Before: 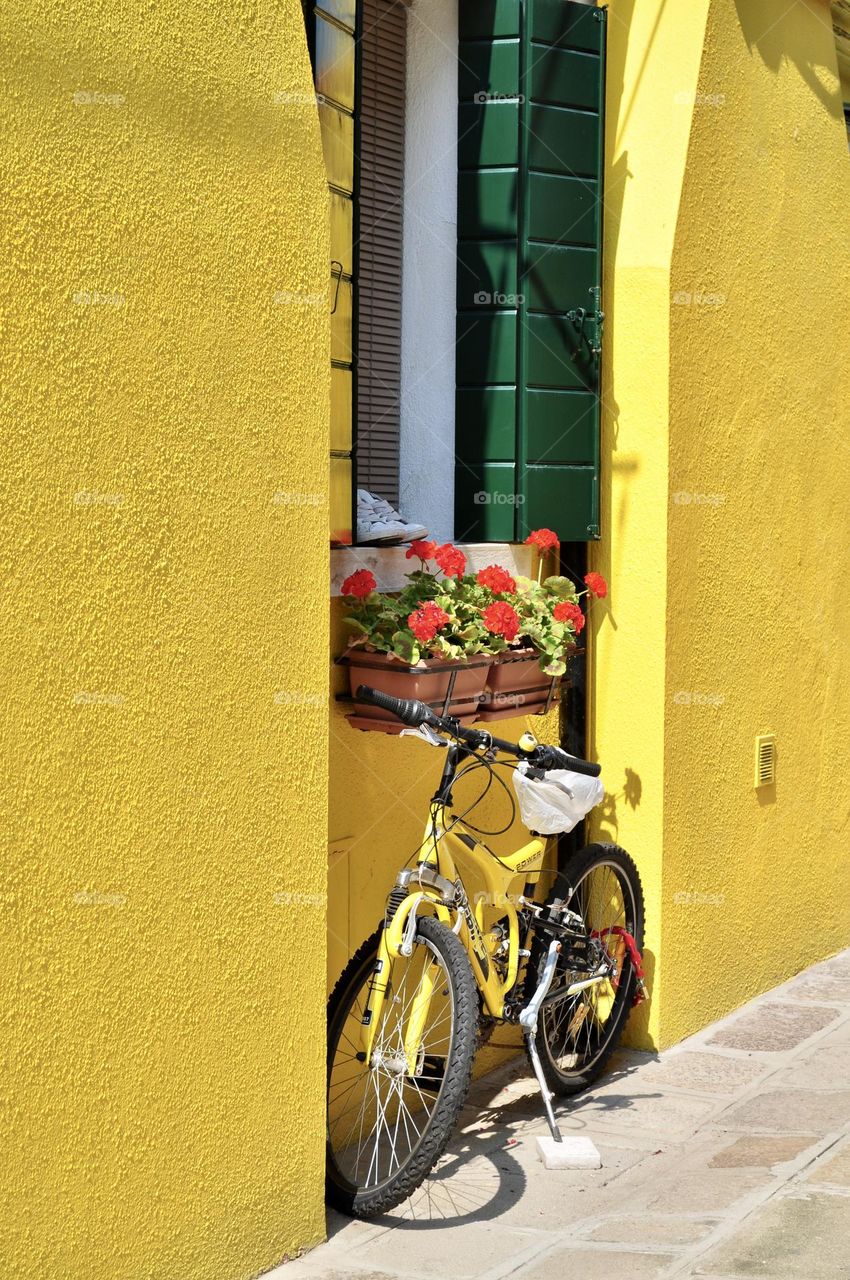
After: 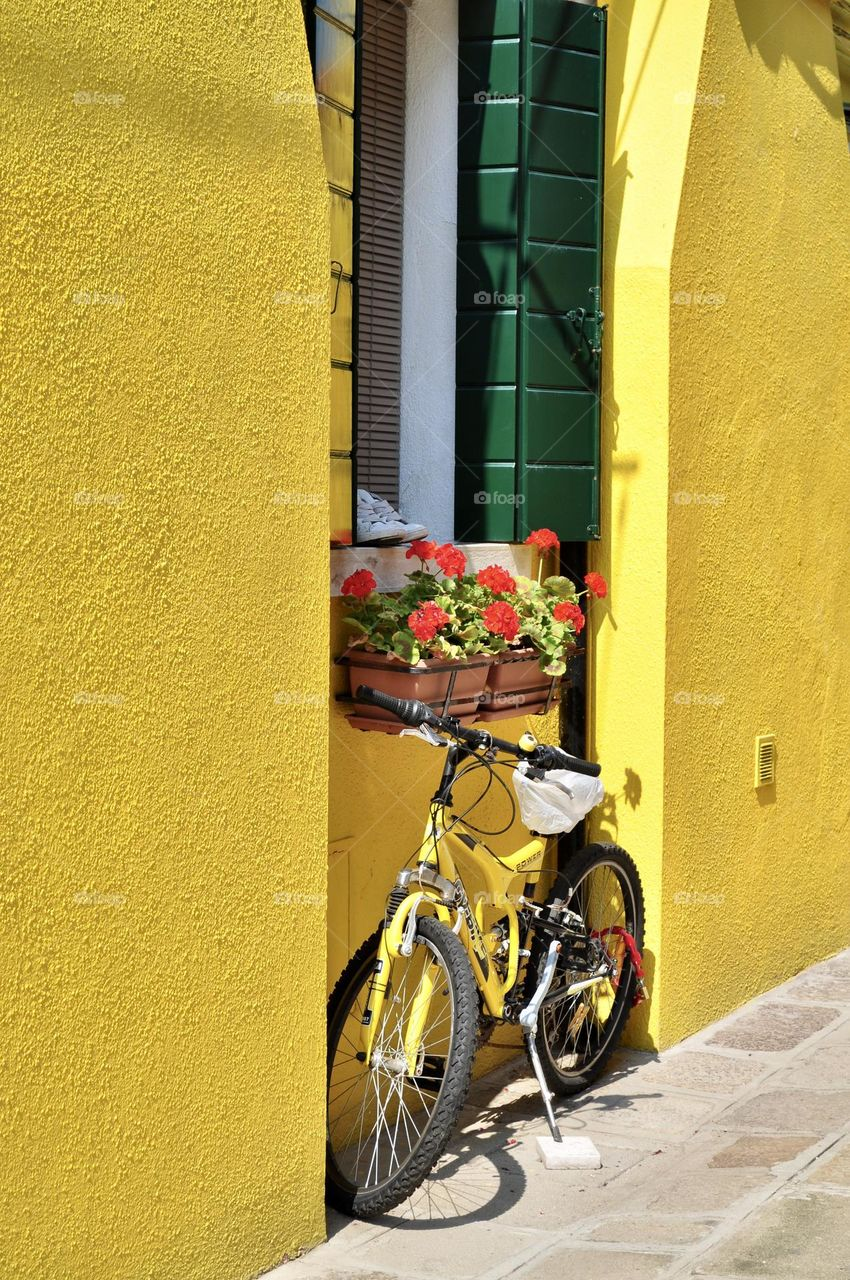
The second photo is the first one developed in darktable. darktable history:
shadows and highlights: radius 126.71, shadows 30.35, highlights -30.69, low approximation 0.01, soften with gaussian
